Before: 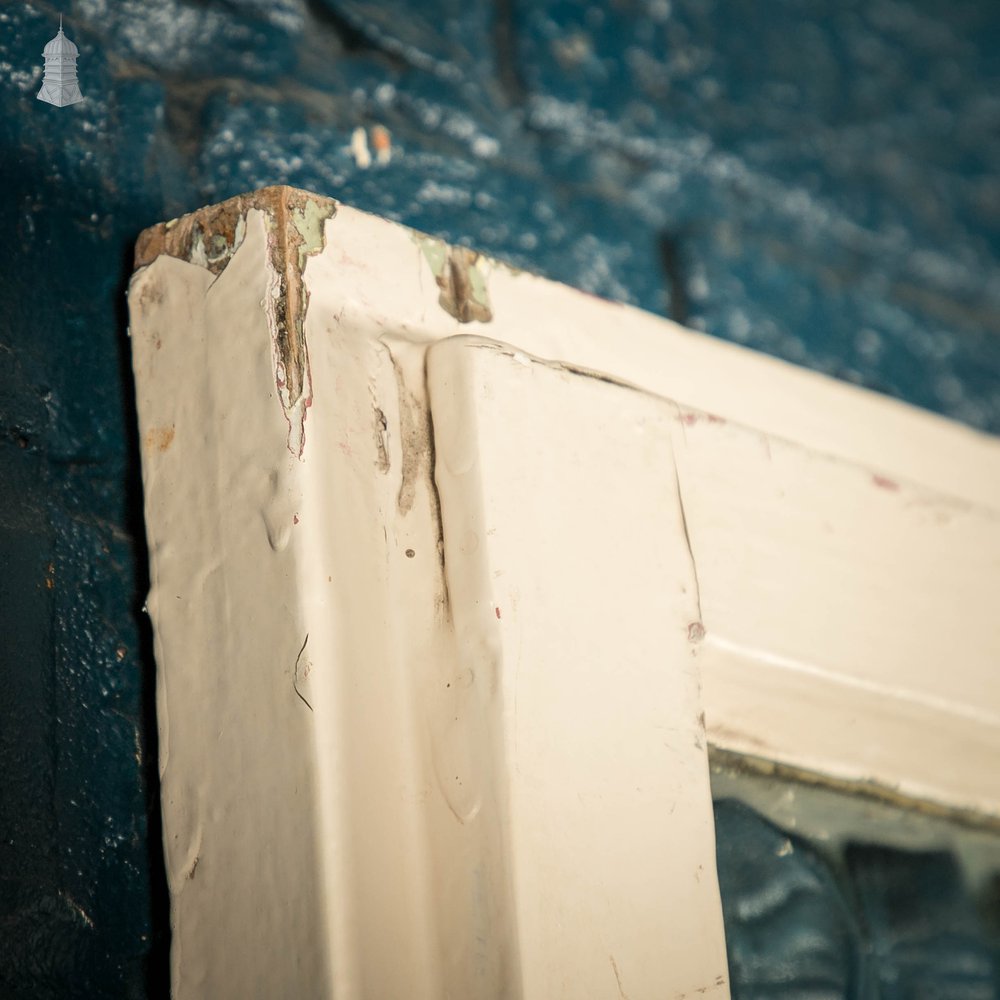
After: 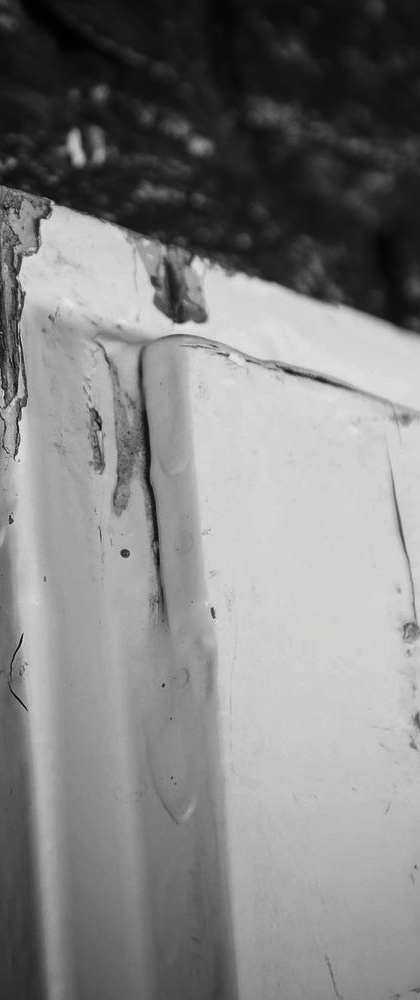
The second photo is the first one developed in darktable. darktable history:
contrast brightness saturation: contrast -0.033, brightness -0.586, saturation -0.996
velvia: on, module defaults
crop: left 28.57%, right 29.332%
